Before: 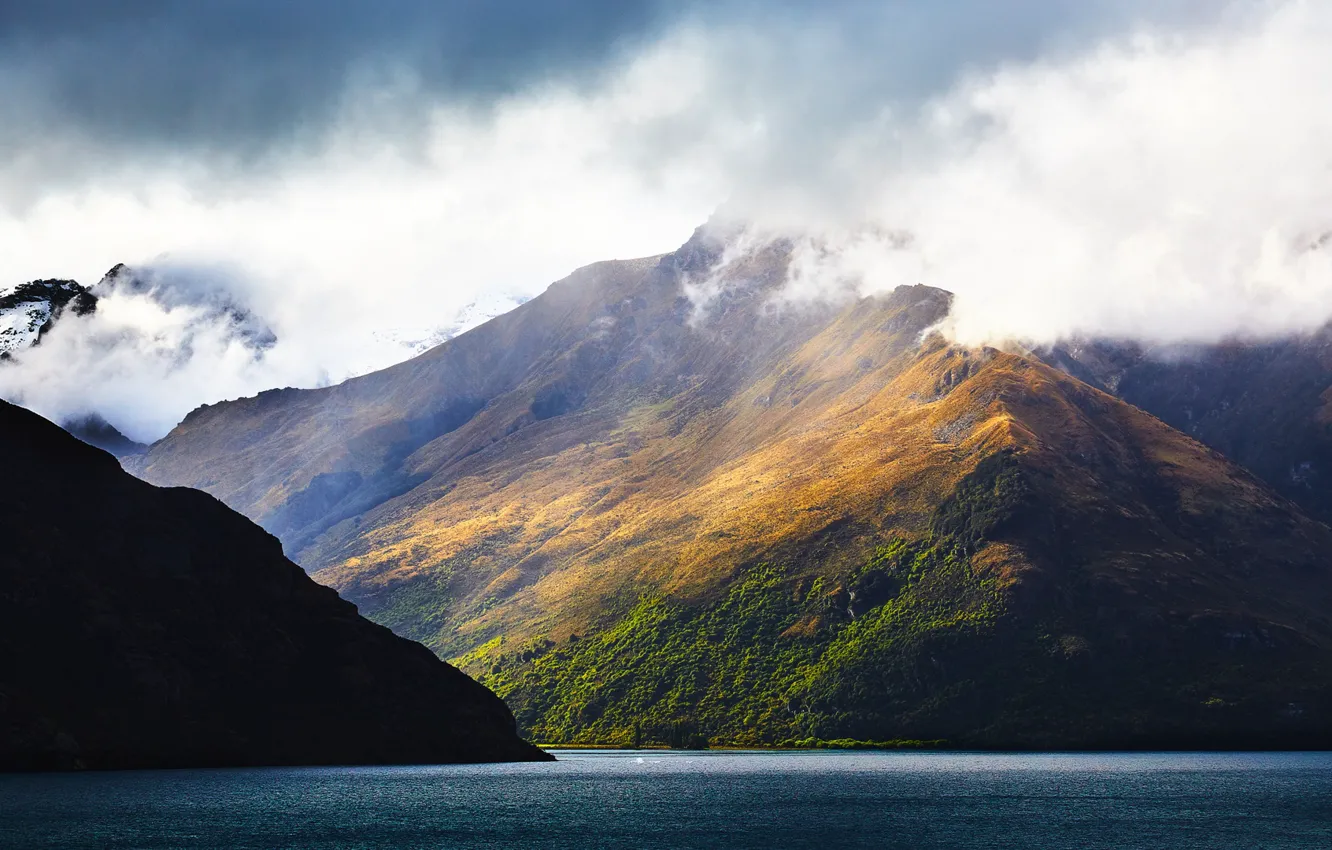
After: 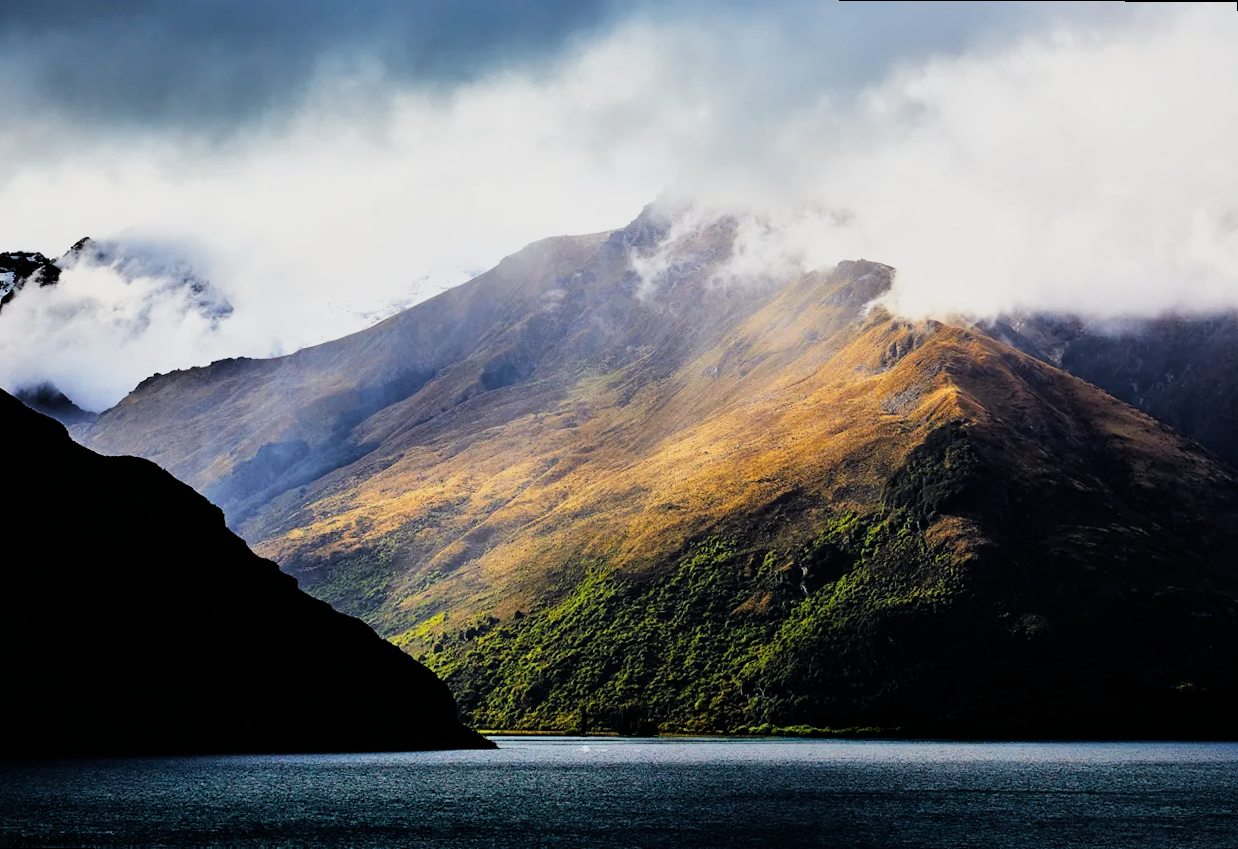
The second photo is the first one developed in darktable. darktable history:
filmic rgb: black relative exposure -5 EV, white relative exposure 3.5 EV, hardness 3.19, contrast 1.2, highlights saturation mix -30%
rotate and perspective: rotation 0.215°, lens shift (vertical) -0.139, crop left 0.069, crop right 0.939, crop top 0.002, crop bottom 0.996
